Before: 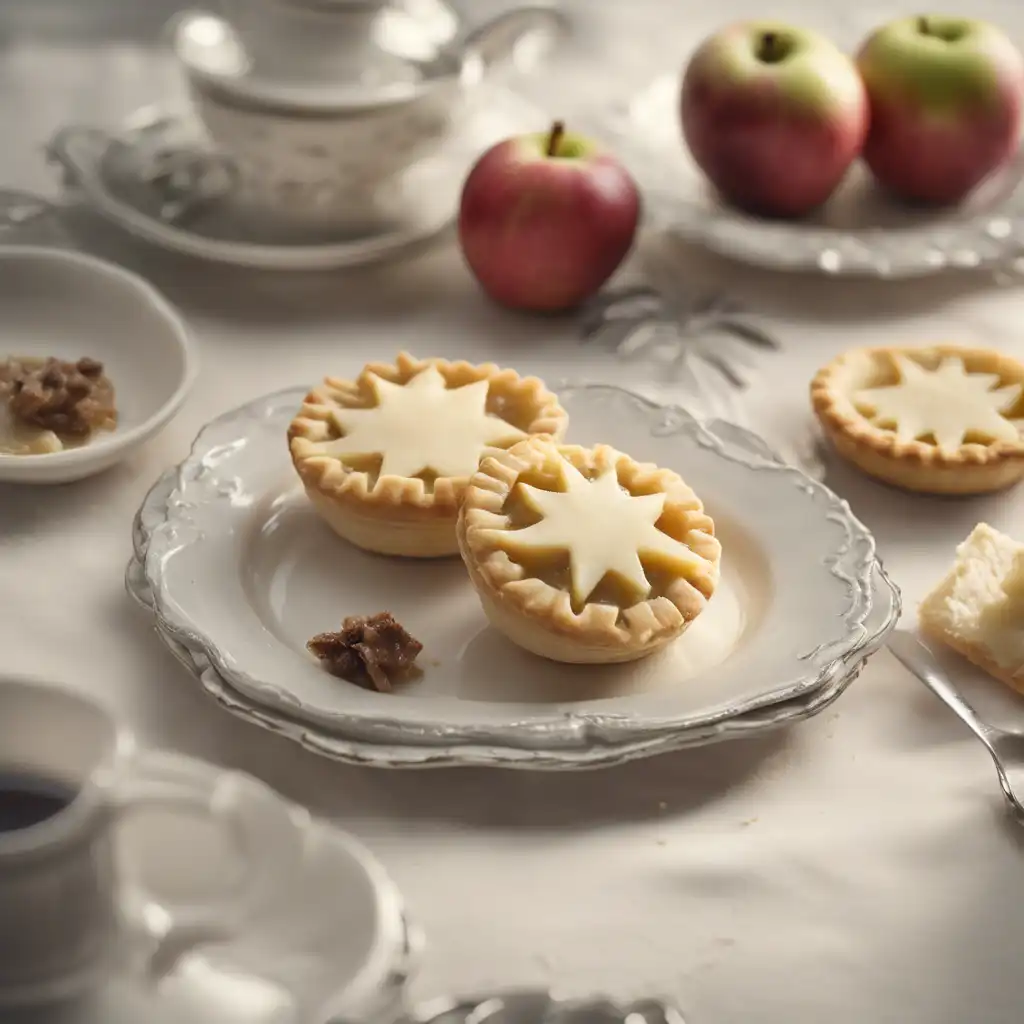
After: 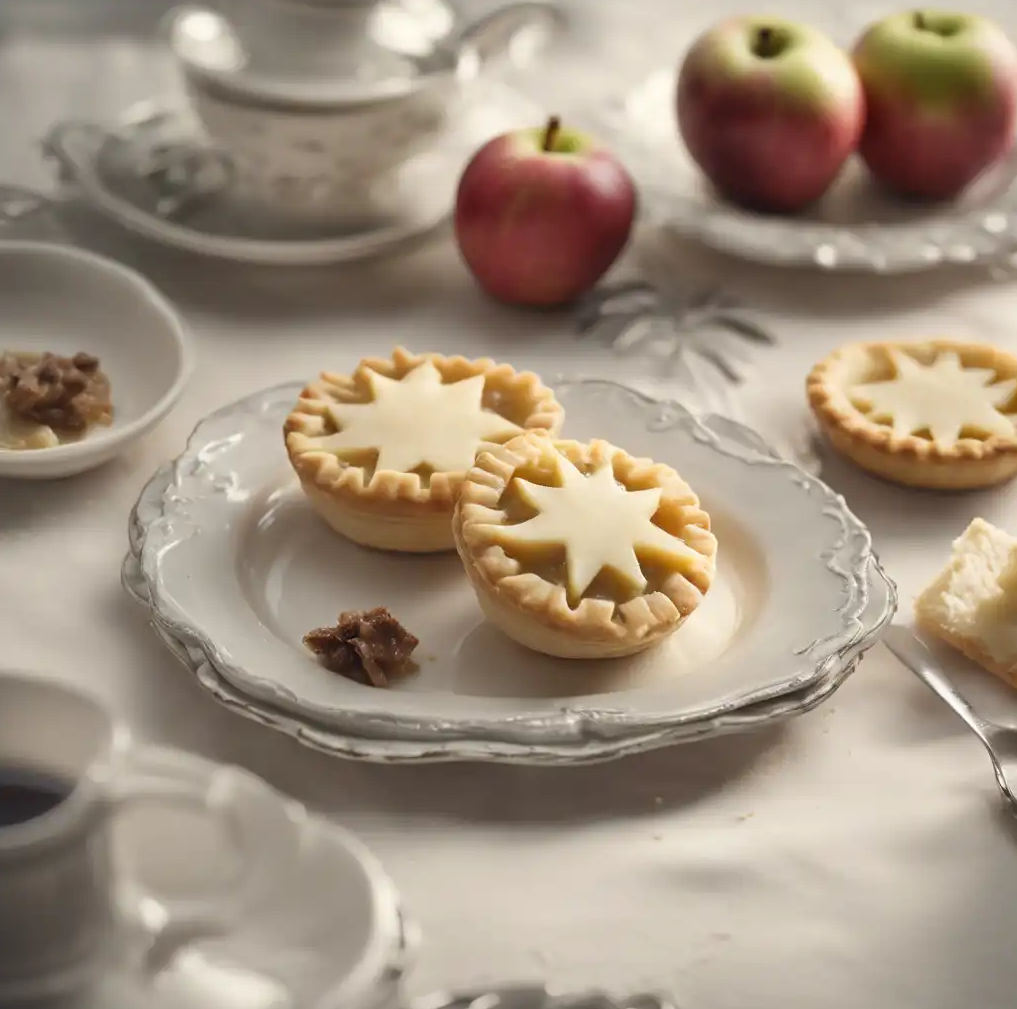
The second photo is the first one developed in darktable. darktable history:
crop: left 0.447%, top 0.582%, right 0.203%, bottom 0.835%
